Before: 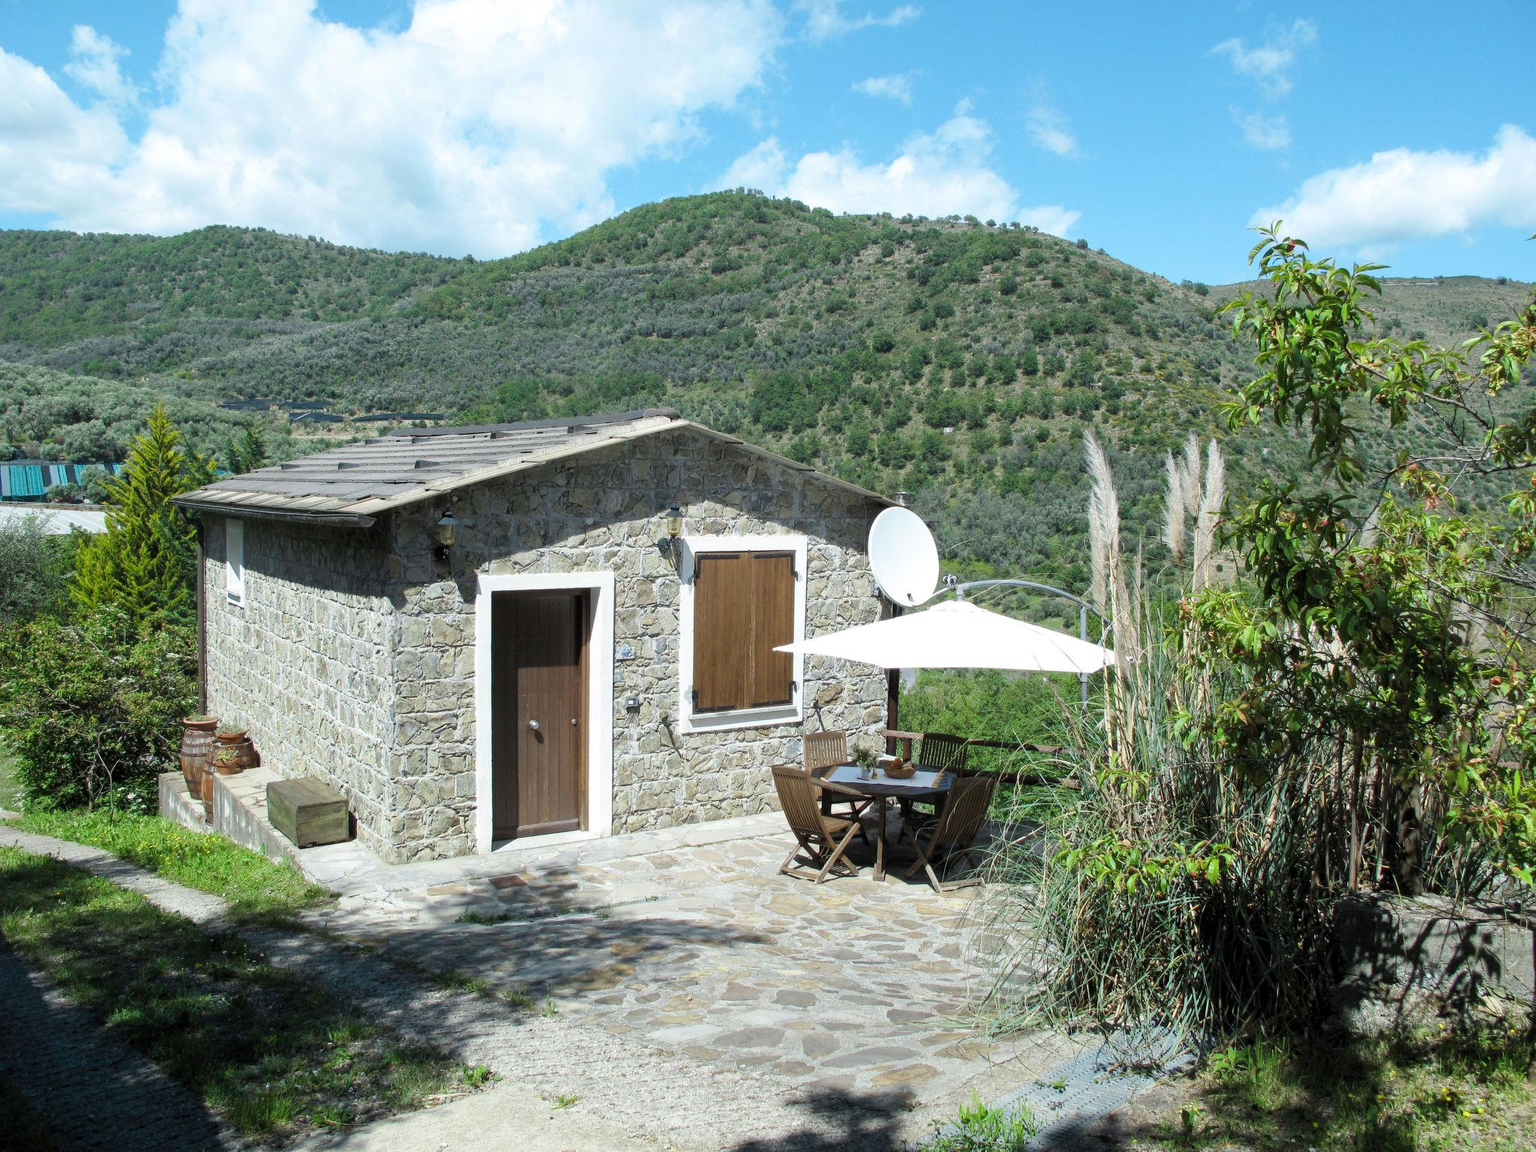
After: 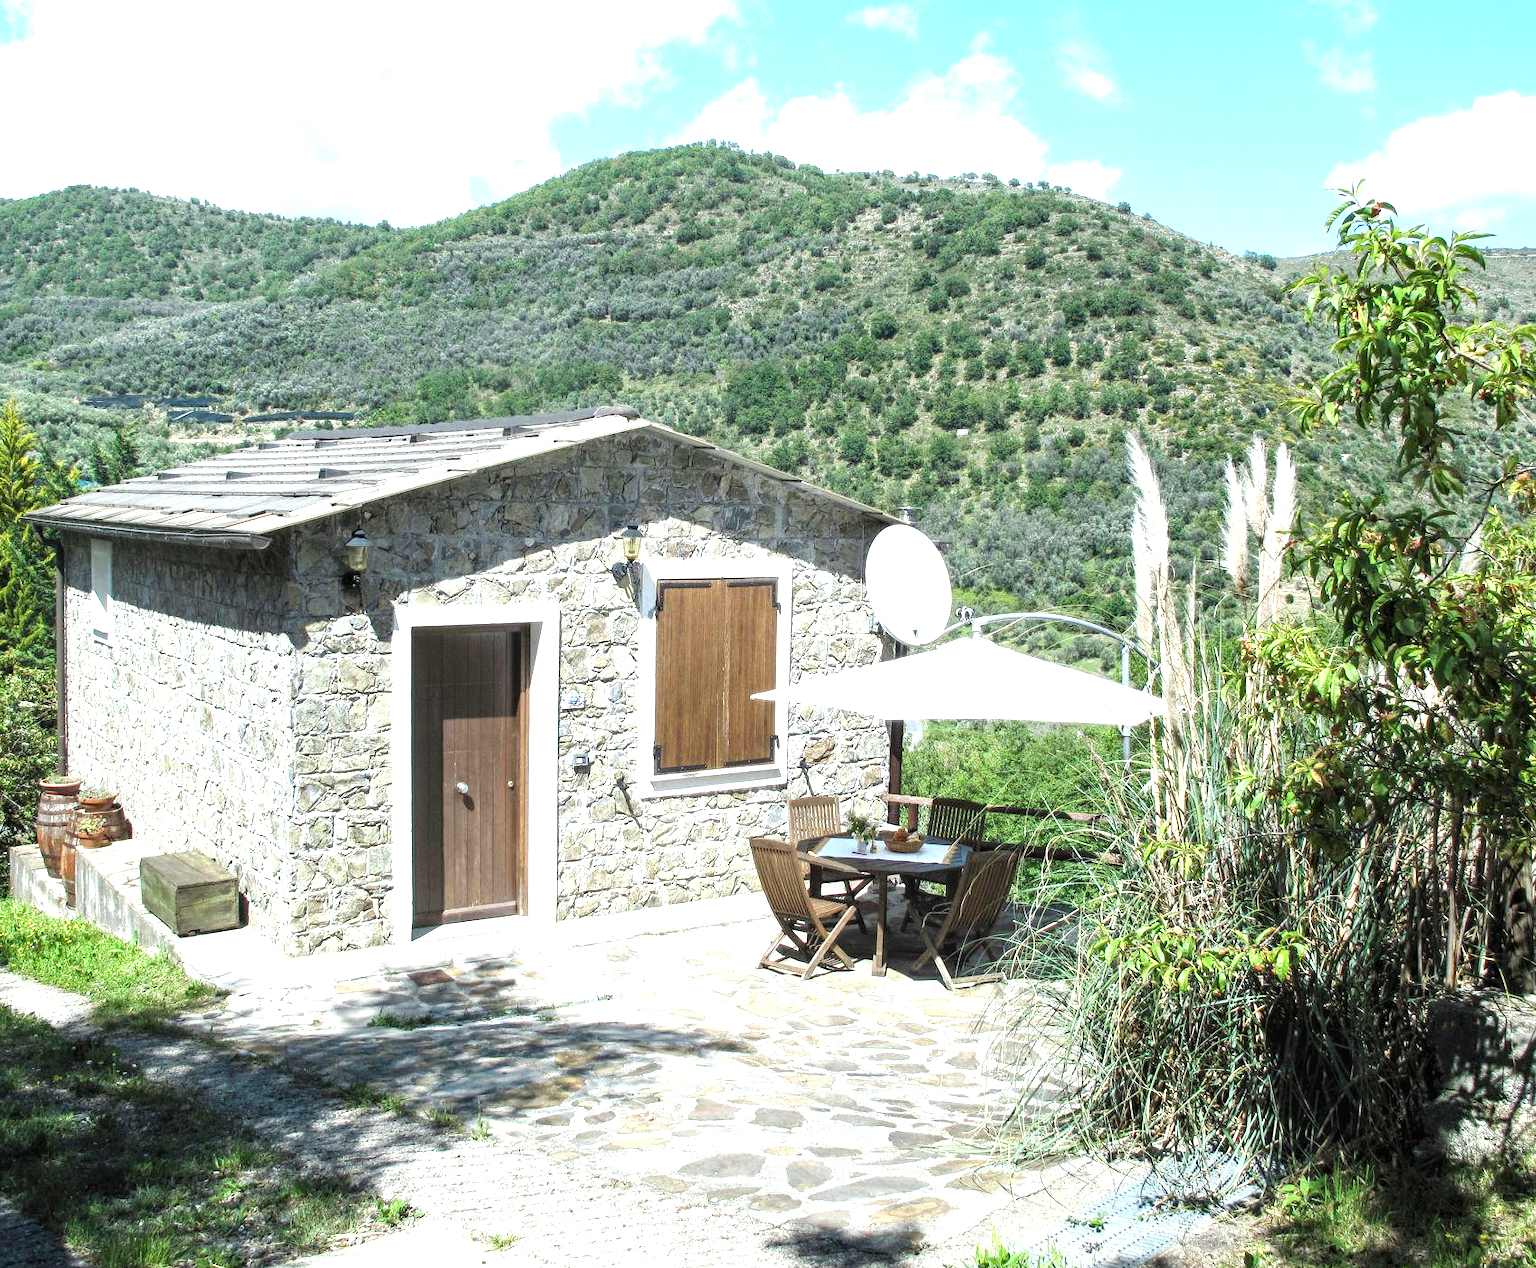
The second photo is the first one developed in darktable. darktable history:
crop: left 9.838%, top 6.314%, right 7.274%, bottom 2.369%
local contrast: on, module defaults
color balance rgb: perceptual saturation grading › global saturation -2.267%, perceptual saturation grading › highlights -8.004%, perceptual saturation grading › mid-tones 7.878%, perceptual saturation grading › shadows 4.444%, contrast 4.765%
exposure: black level correction 0, exposure 0.894 EV, compensate highlight preservation false
